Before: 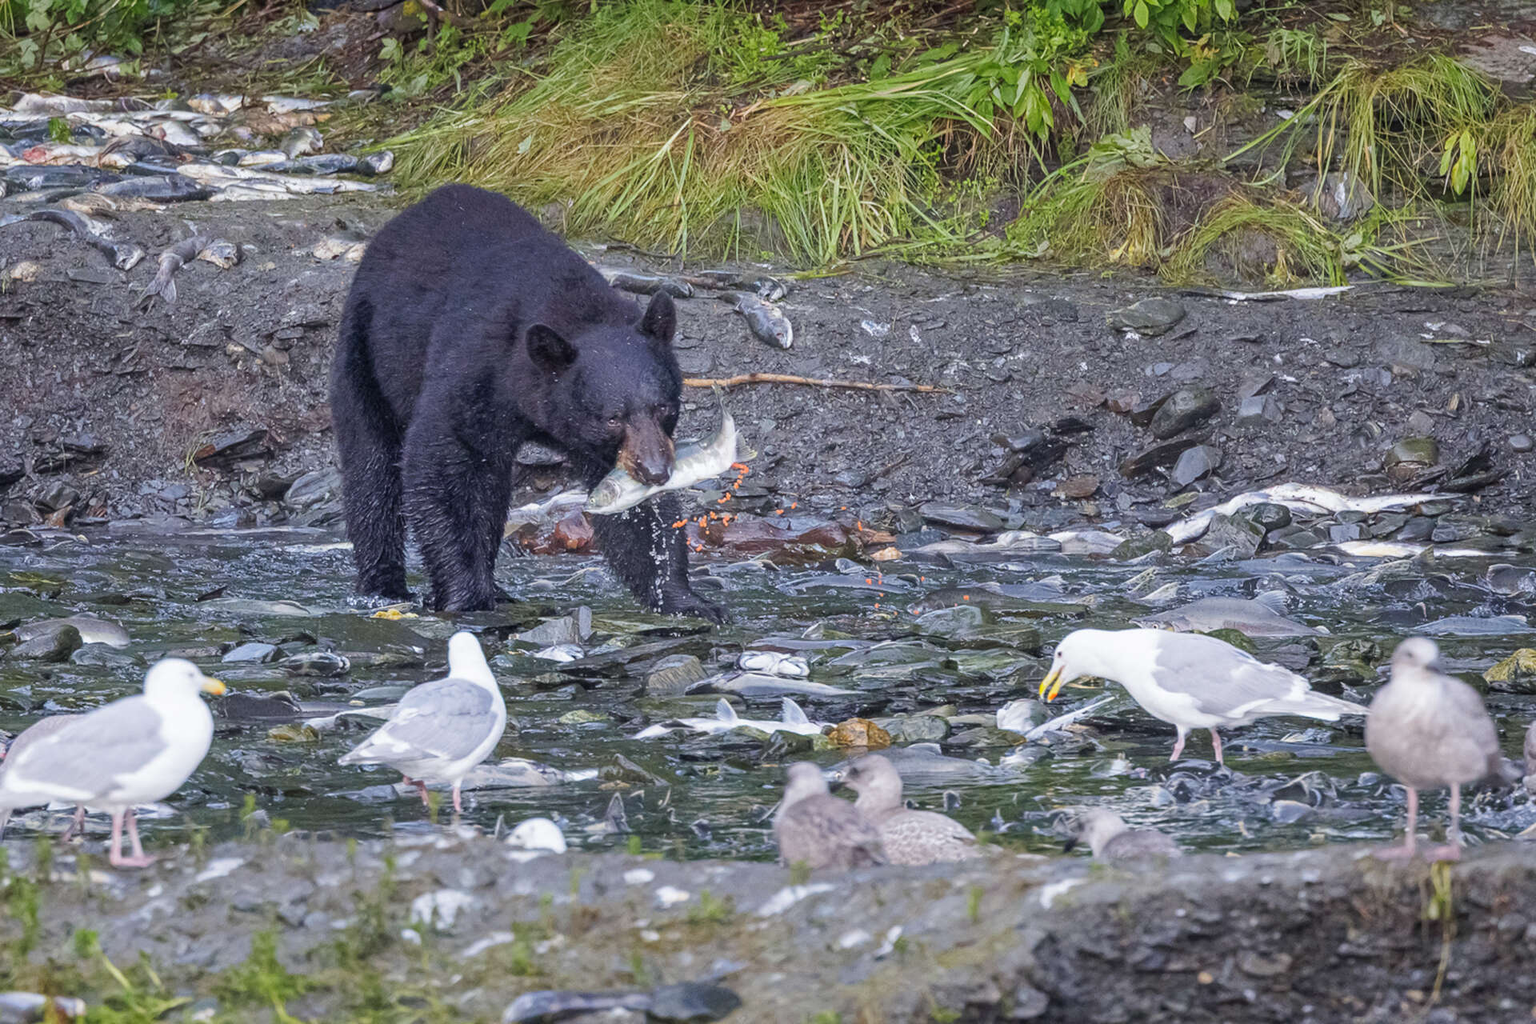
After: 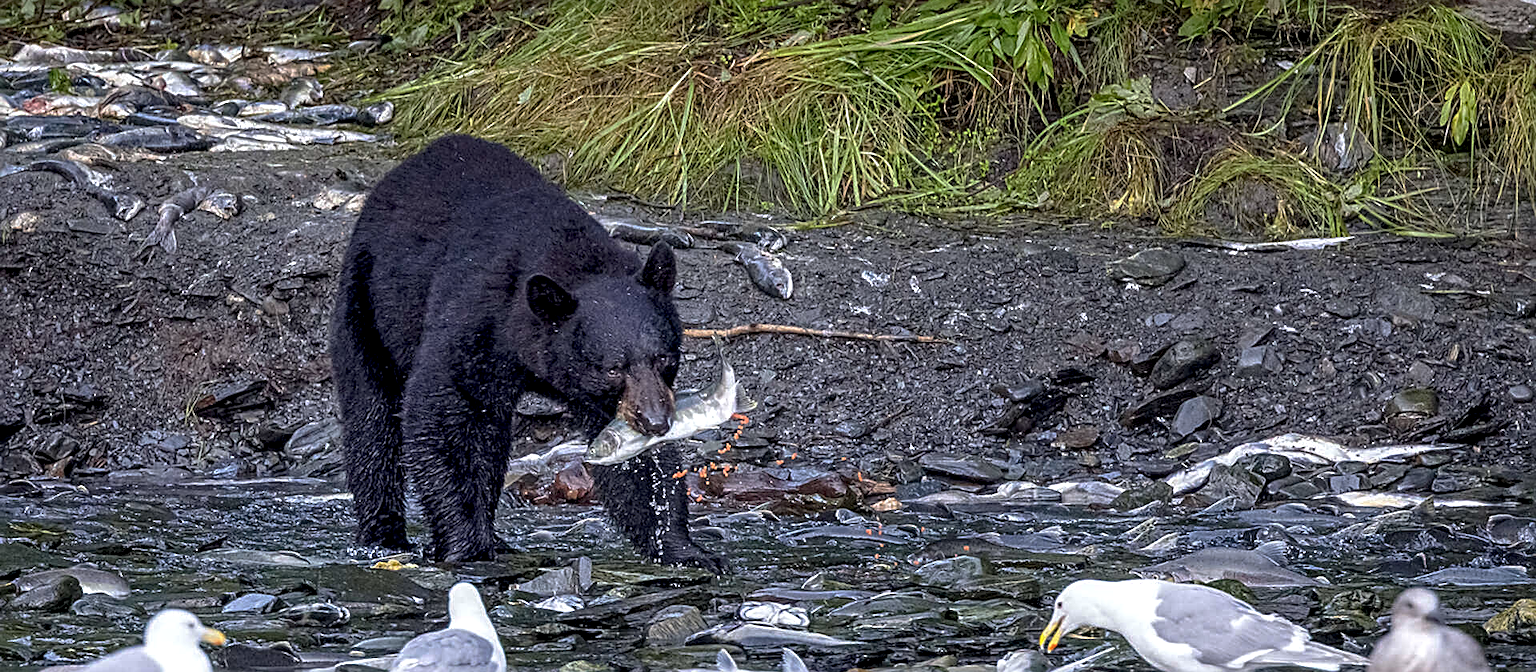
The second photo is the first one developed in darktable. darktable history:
color zones: curves: ch1 [(0, 0.469) (0.001, 0.469) (0.12, 0.446) (0.248, 0.469) (0.5, 0.5) (0.748, 0.5) (0.999, 0.469) (1, 0.469)]
sharpen: radius 2.676, amount 0.669
crop and rotate: top 4.848%, bottom 29.503%
local contrast: detail 150%
exposure: black level correction 0.012, compensate highlight preservation false
base curve: curves: ch0 [(0, 0) (0.595, 0.418) (1, 1)], preserve colors none
